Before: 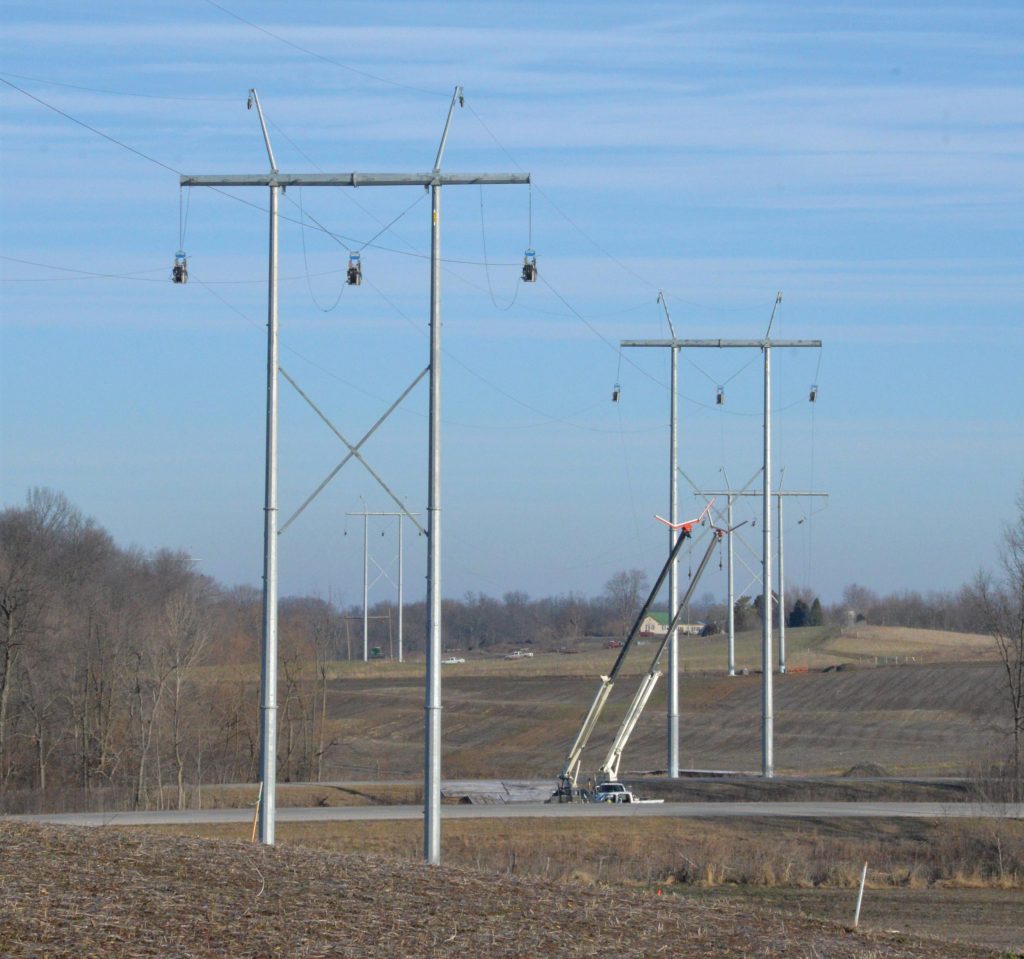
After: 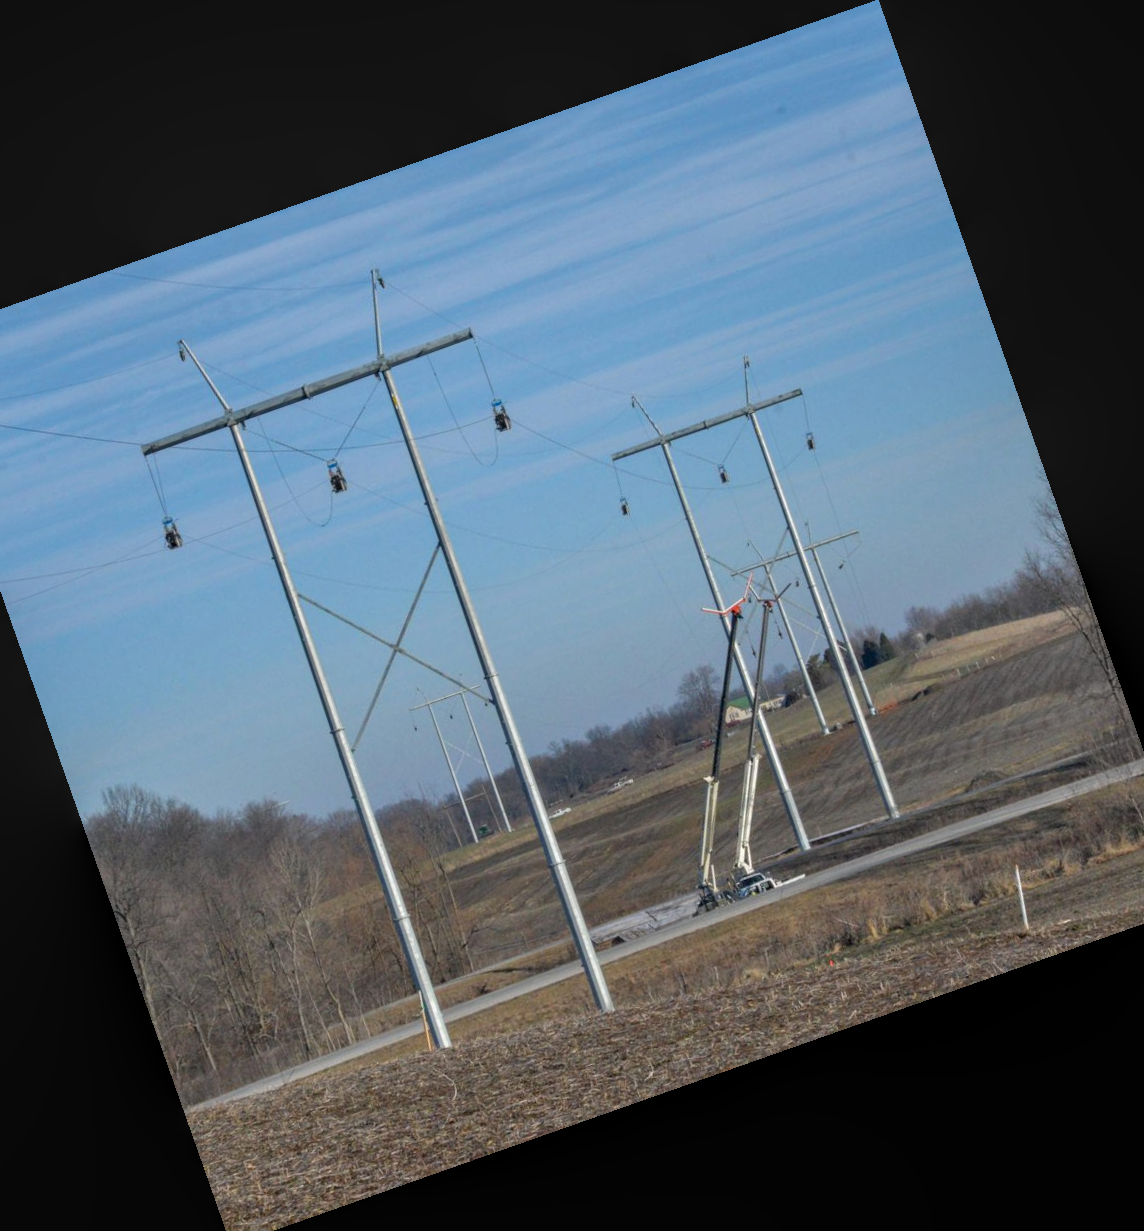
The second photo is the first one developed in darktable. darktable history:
vibrance: on, module defaults
white balance: emerald 1
crop and rotate: angle 19.43°, left 6.812%, right 4.125%, bottom 1.087%
local contrast: highlights 0%, shadows 0%, detail 133%
